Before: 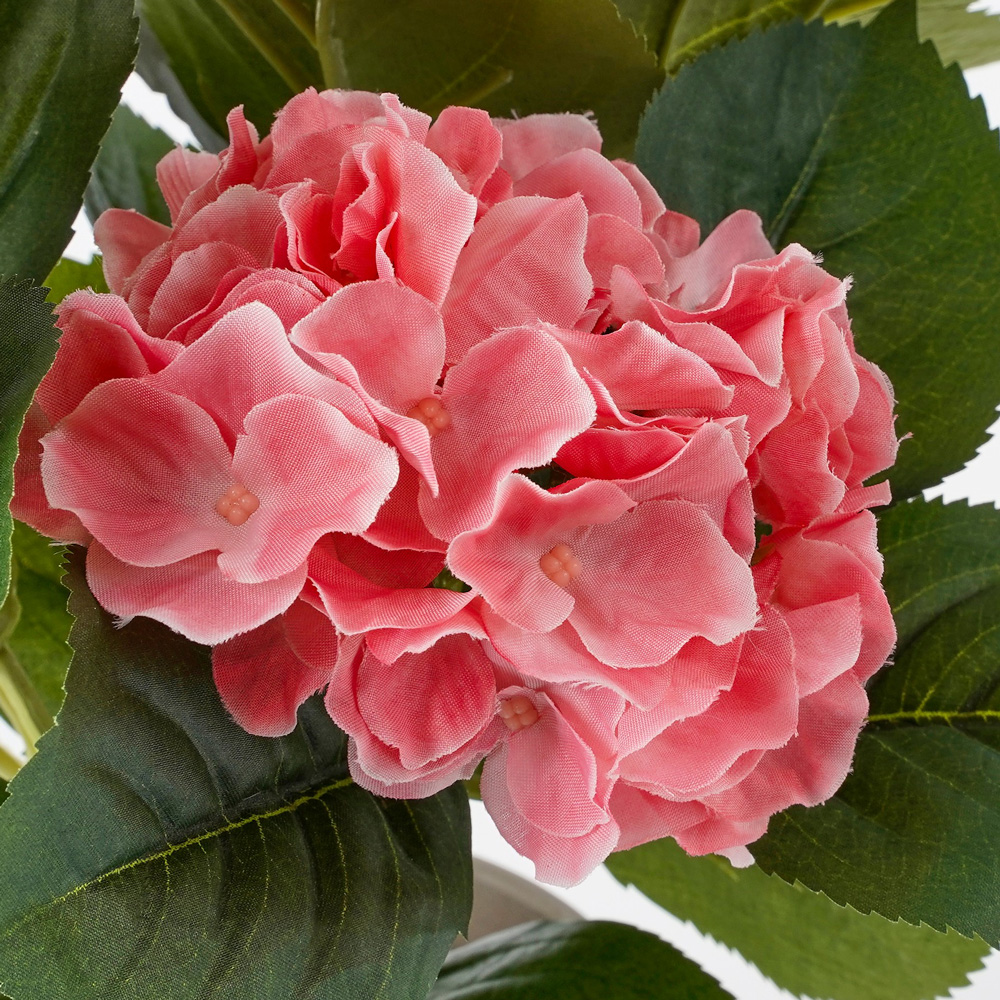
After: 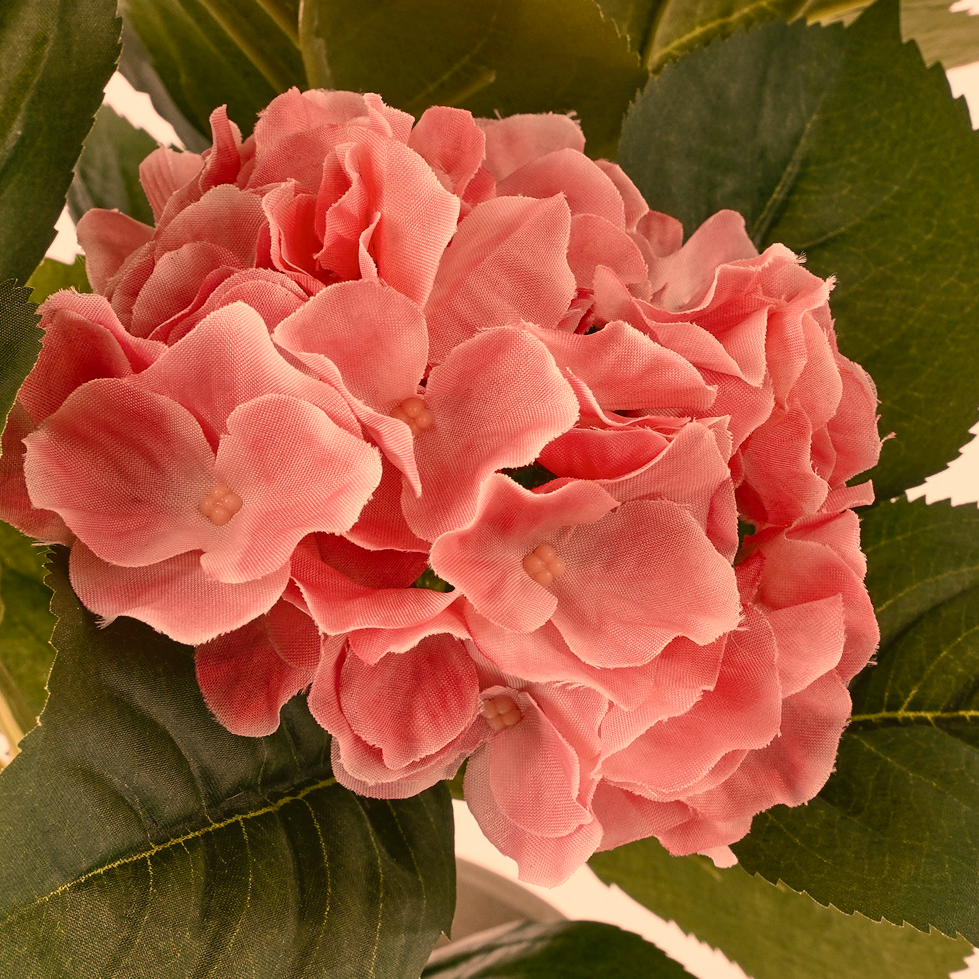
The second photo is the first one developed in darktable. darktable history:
exposure: black level correction 0, exposure -0.721 EV, compensate highlight preservation false
shadows and highlights: shadows 49, highlights -41, soften with gaussian
tone curve: curves: ch0 [(0, 0) (0.004, 0.008) (0.077, 0.156) (0.169, 0.29) (0.774, 0.774) (1, 1)], color space Lab, linked channels, preserve colors none
crop: left 1.743%, right 0.268%, bottom 2.011%
color balance: mode lift, gamma, gain (sRGB), lift [1.04, 1, 1, 0.97], gamma [1.01, 1, 1, 0.97], gain [0.96, 1, 1, 0.97]
contrast brightness saturation: contrast 0.14
tone equalizer: -8 EV -1.08 EV, -7 EV -1.01 EV, -6 EV -0.867 EV, -5 EV -0.578 EV, -3 EV 0.578 EV, -2 EV 0.867 EV, -1 EV 1.01 EV, +0 EV 1.08 EV, edges refinement/feathering 500, mask exposure compensation -1.57 EV, preserve details no
color correction: highlights a* 40, highlights b* 40, saturation 0.69
